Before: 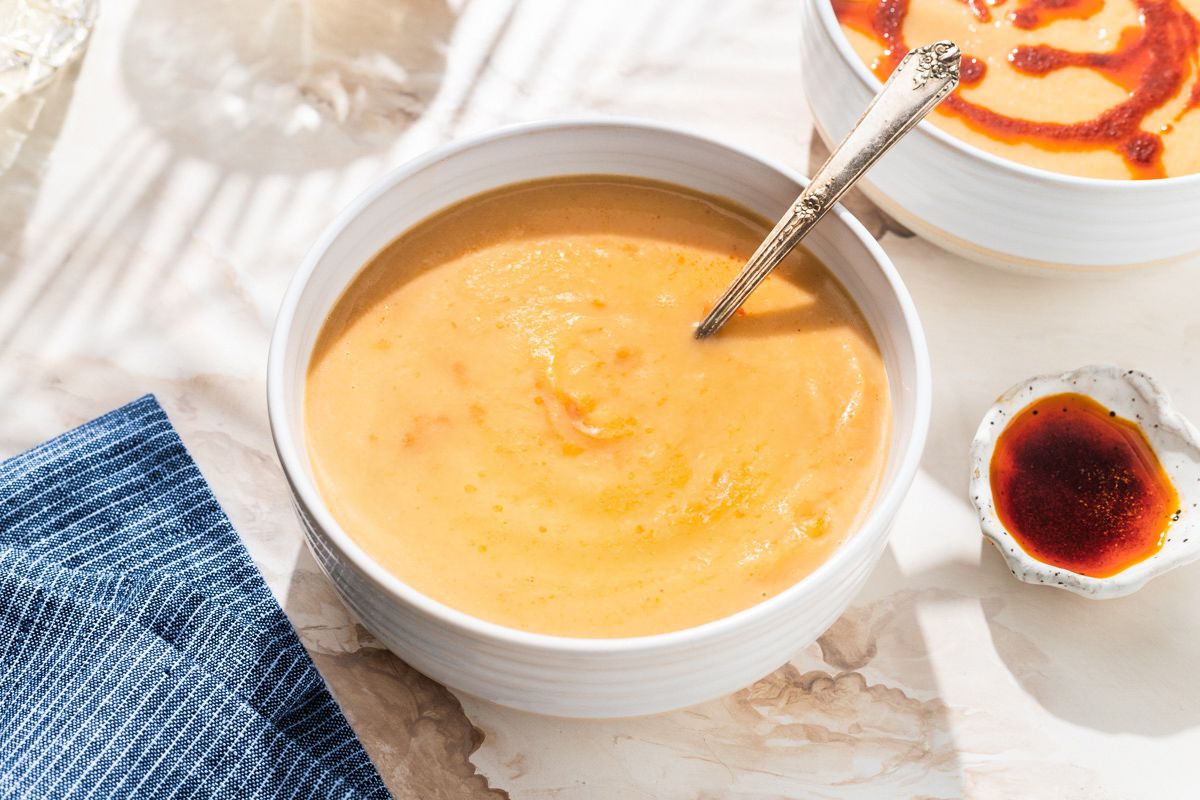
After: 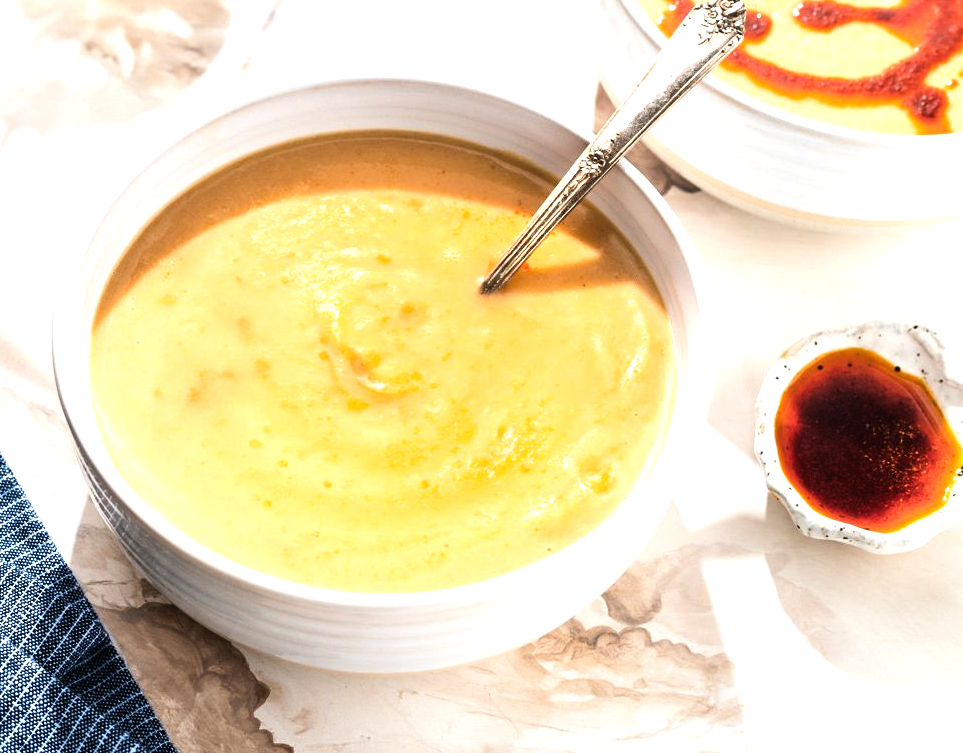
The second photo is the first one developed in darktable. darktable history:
crop and rotate: left 17.959%, top 5.771%, right 1.742%
tone equalizer: -8 EV -0.75 EV, -7 EV -0.7 EV, -6 EV -0.6 EV, -5 EV -0.4 EV, -3 EV 0.4 EV, -2 EV 0.6 EV, -1 EV 0.7 EV, +0 EV 0.75 EV, edges refinement/feathering 500, mask exposure compensation -1.57 EV, preserve details no
